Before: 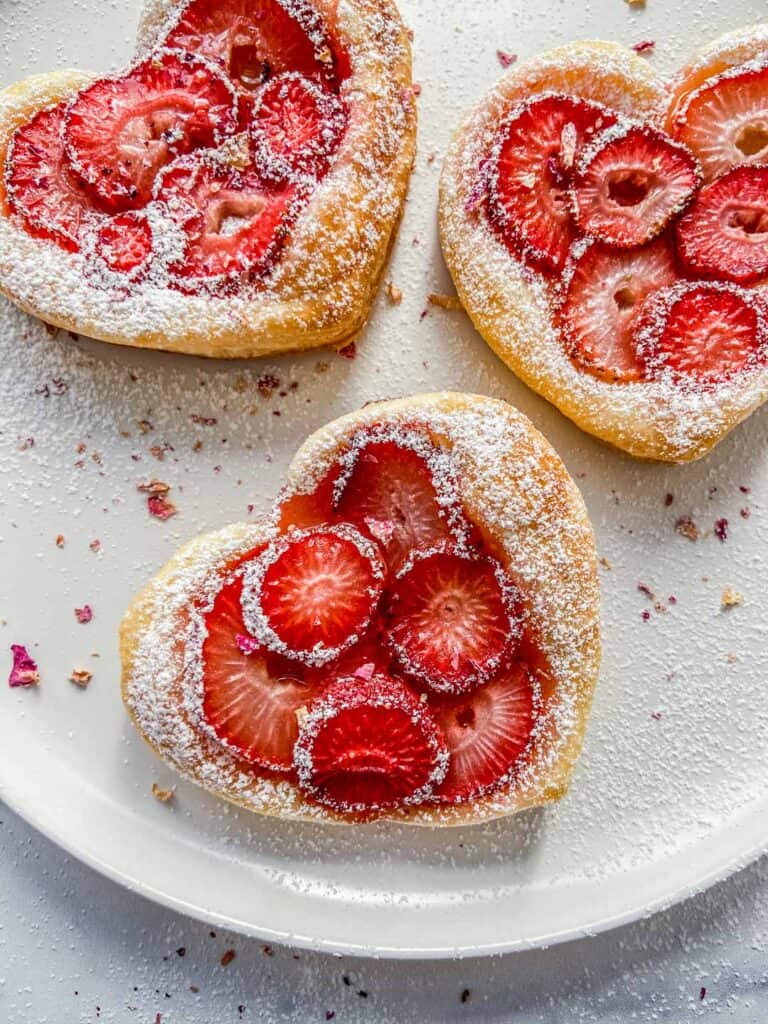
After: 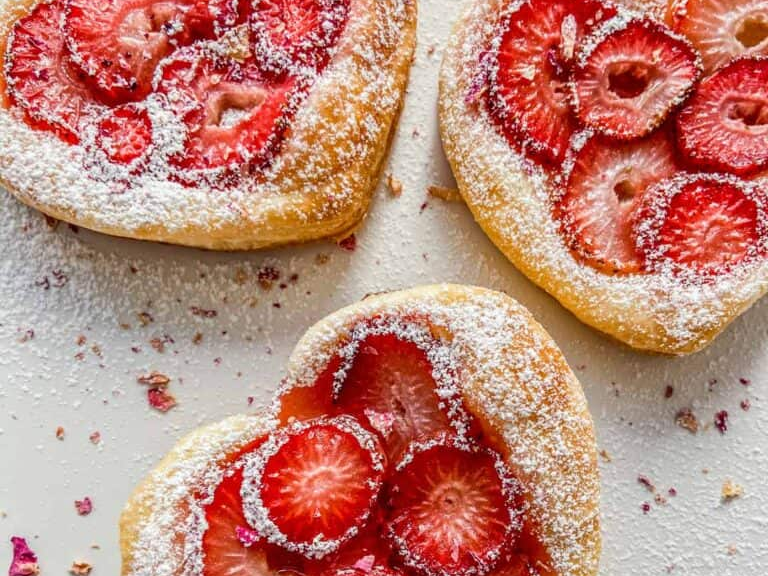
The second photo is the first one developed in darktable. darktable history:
crop and rotate: top 10.548%, bottom 33.172%
